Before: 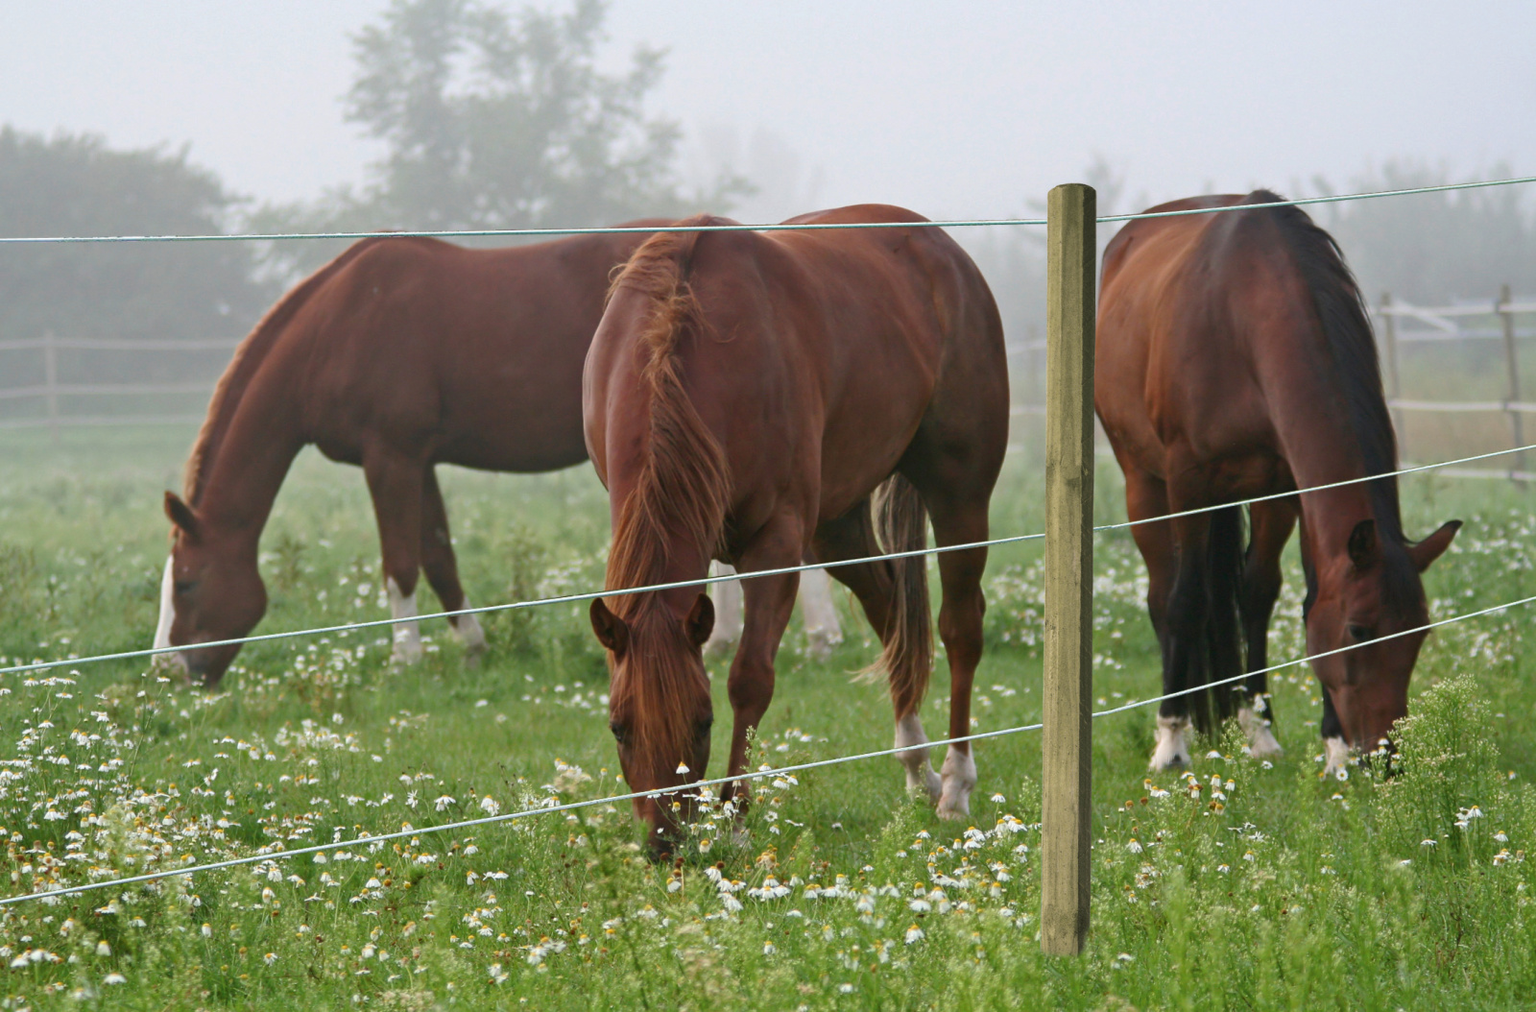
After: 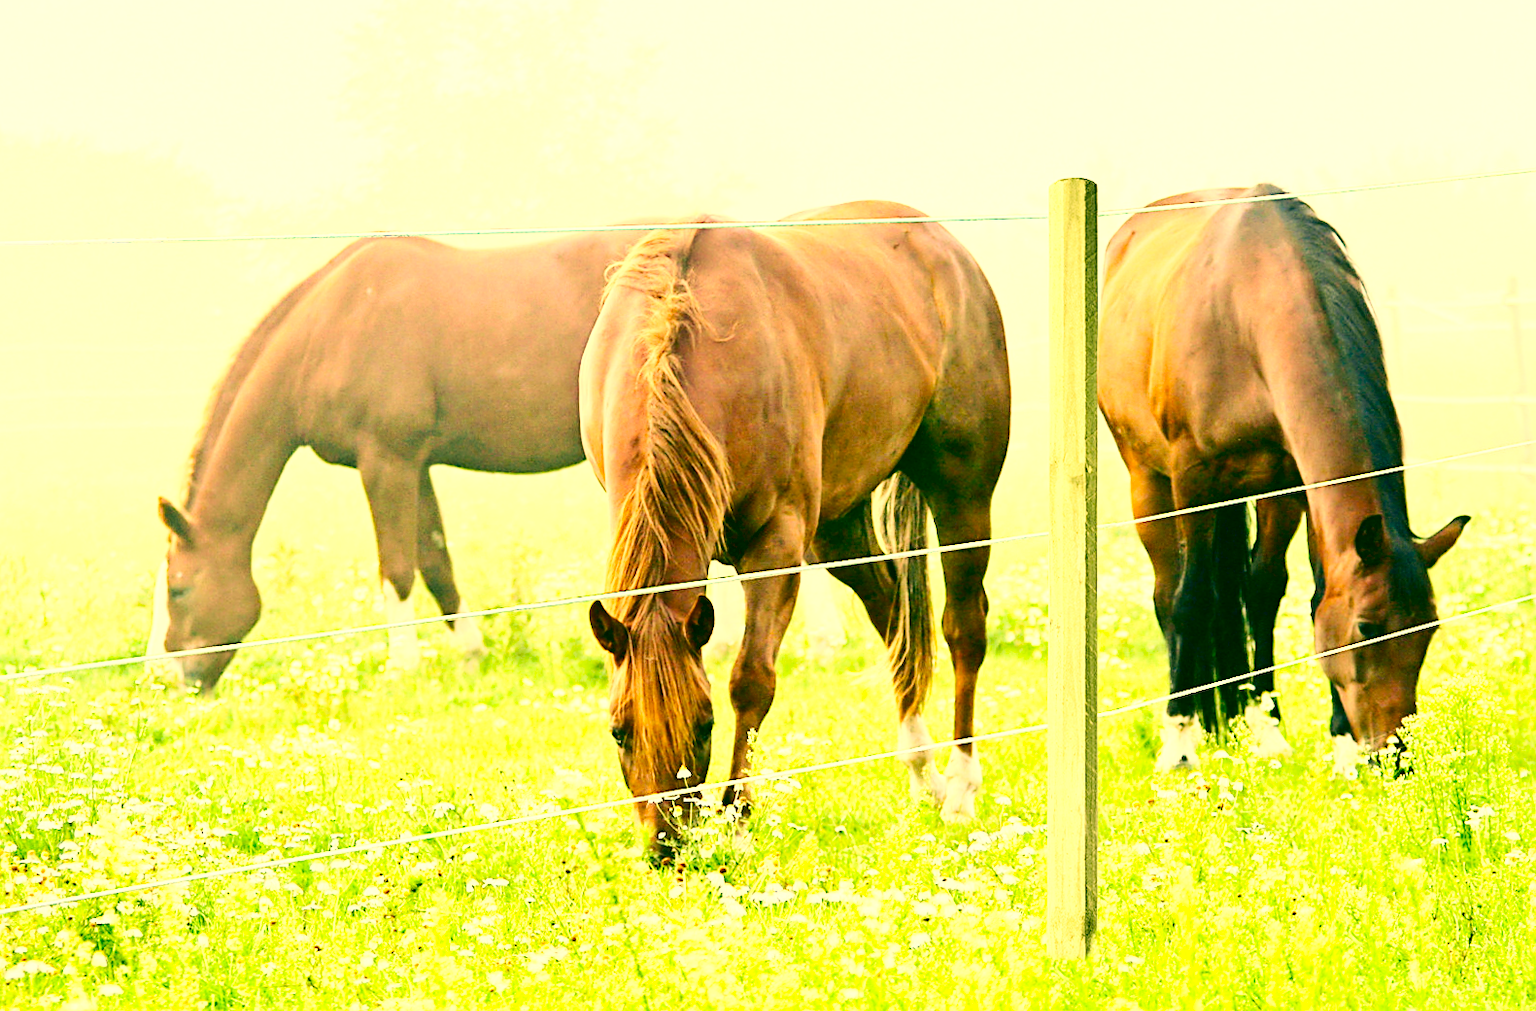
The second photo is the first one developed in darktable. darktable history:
rotate and perspective: rotation -0.45°, automatic cropping original format, crop left 0.008, crop right 0.992, crop top 0.012, crop bottom 0.988
contrast brightness saturation: contrast 0.32, brightness -0.08, saturation 0.17
sharpen: on, module defaults
exposure: black level correction 0.001, exposure 2 EV, compensate highlight preservation false
velvia: on, module defaults
shadows and highlights: shadows 25, highlights -25
base curve: curves: ch0 [(0, 0) (0.036, 0.025) (0.121, 0.166) (0.206, 0.329) (0.605, 0.79) (1, 1)], preserve colors none
color correction: highlights a* 5.62, highlights b* 33.57, shadows a* -25.86, shadows b* 4.02
